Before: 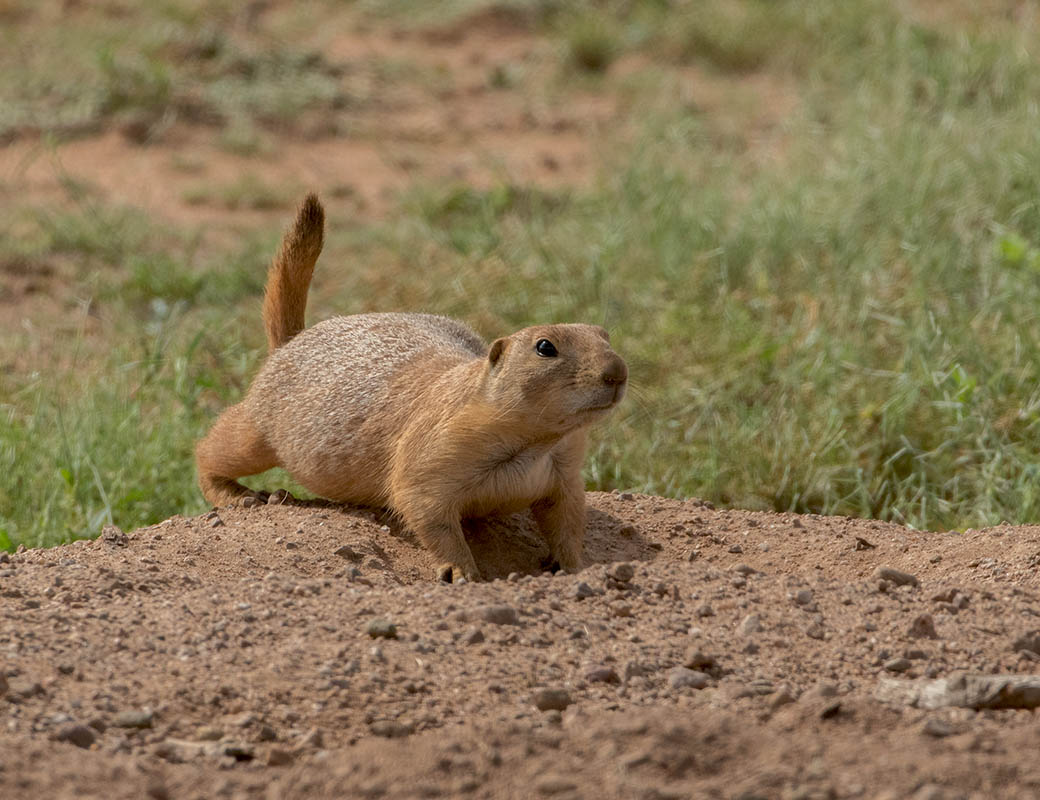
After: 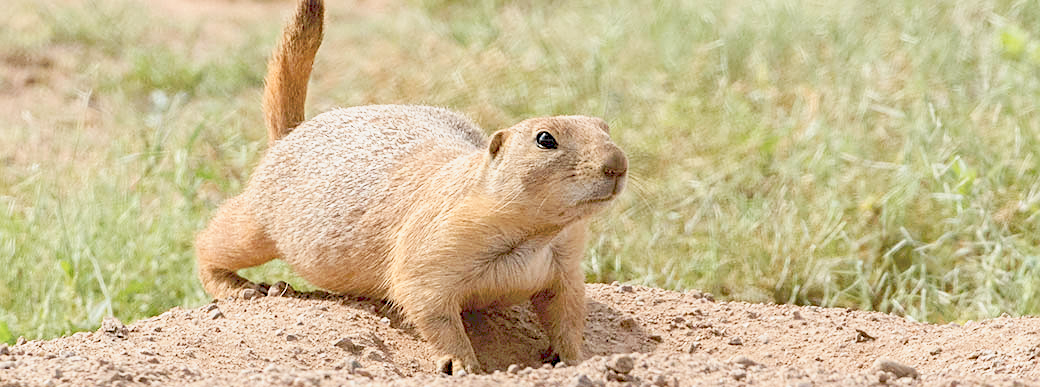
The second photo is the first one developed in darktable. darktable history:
tone curve: curves: ch0 [(0, 0) (0.003, 0.195) (0.011, 0.161) (0.025, 0.21) (0.044, 0.24) (0.069, 0.254) (0.1, 0.283) (0.136, 0.347) (0.177, 0.412) (0.224, 0.455) (0.277, 0.531) (0.335, 0.606) (0.399, 0.679) (0.468, 0.748) (0.543, 0.814) (0.623, 0.876) (0.709, 0.927) (0.801, 0.949) (0.898, 0.962) (1, 1)], preserve colors none
crop and rotate: top 26.056%, bottom 25.543%
sharpen: on, module defaults
